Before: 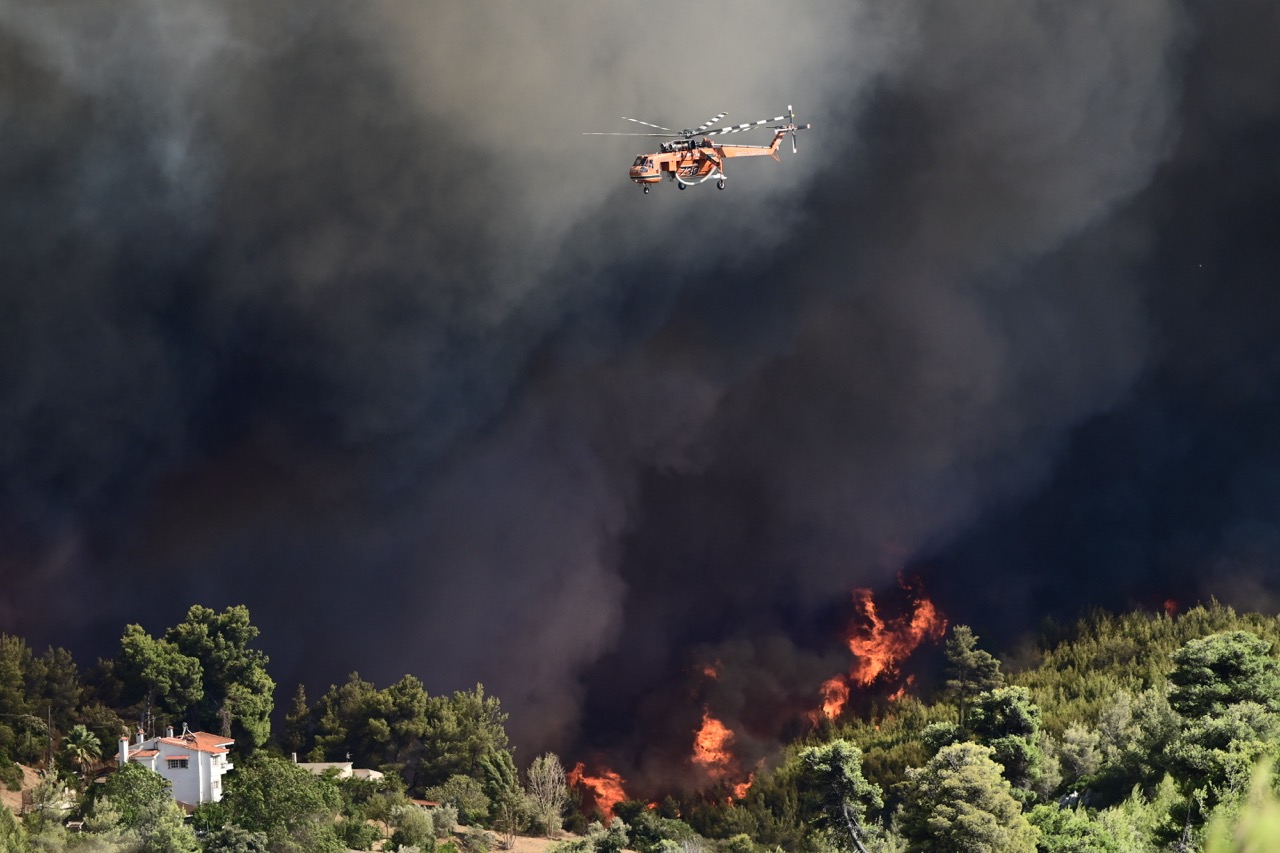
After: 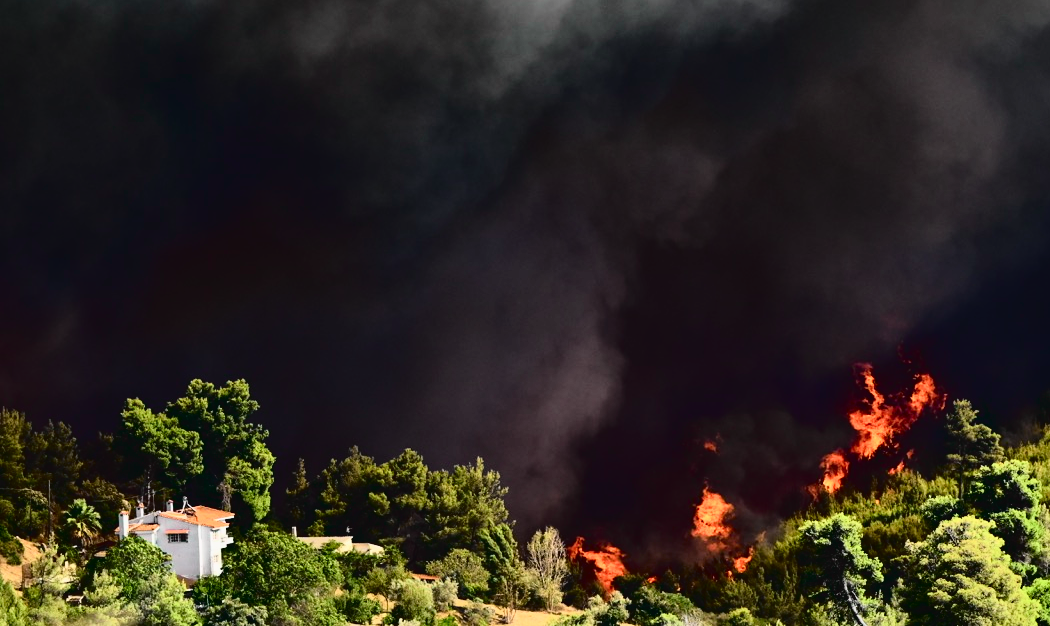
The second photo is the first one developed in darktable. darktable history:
contrast brightness saturation: contrast 0.08, saturation 0.2
crop: top 26.531%, right 17.959%
tone curve: curves: ch0 [(0, 0.022) (0.177, 0.086) (0.392, 0.438) (0.704, 0.844) (0.858, 0.938) (1, 0.981)]; ch1 [(0, 0) (0.402, 0.36) (0.476, 0.456) (0.498, 0.497) (0.518, 0.521) (0.58, 0.598) (0.619, 0.65) (0.692, 0.737) (1, 1)]; ch2 [(0, 0) (0.415, 0.438) (0.483, 0.499) (0.503, 0.503) (0.526, 0.532) (0.563, 0.604) (0.626, 0.697) (0.699, 0.753) (0.997, 0.858)], color space Lab, independent channels
white balance: emerald 1
